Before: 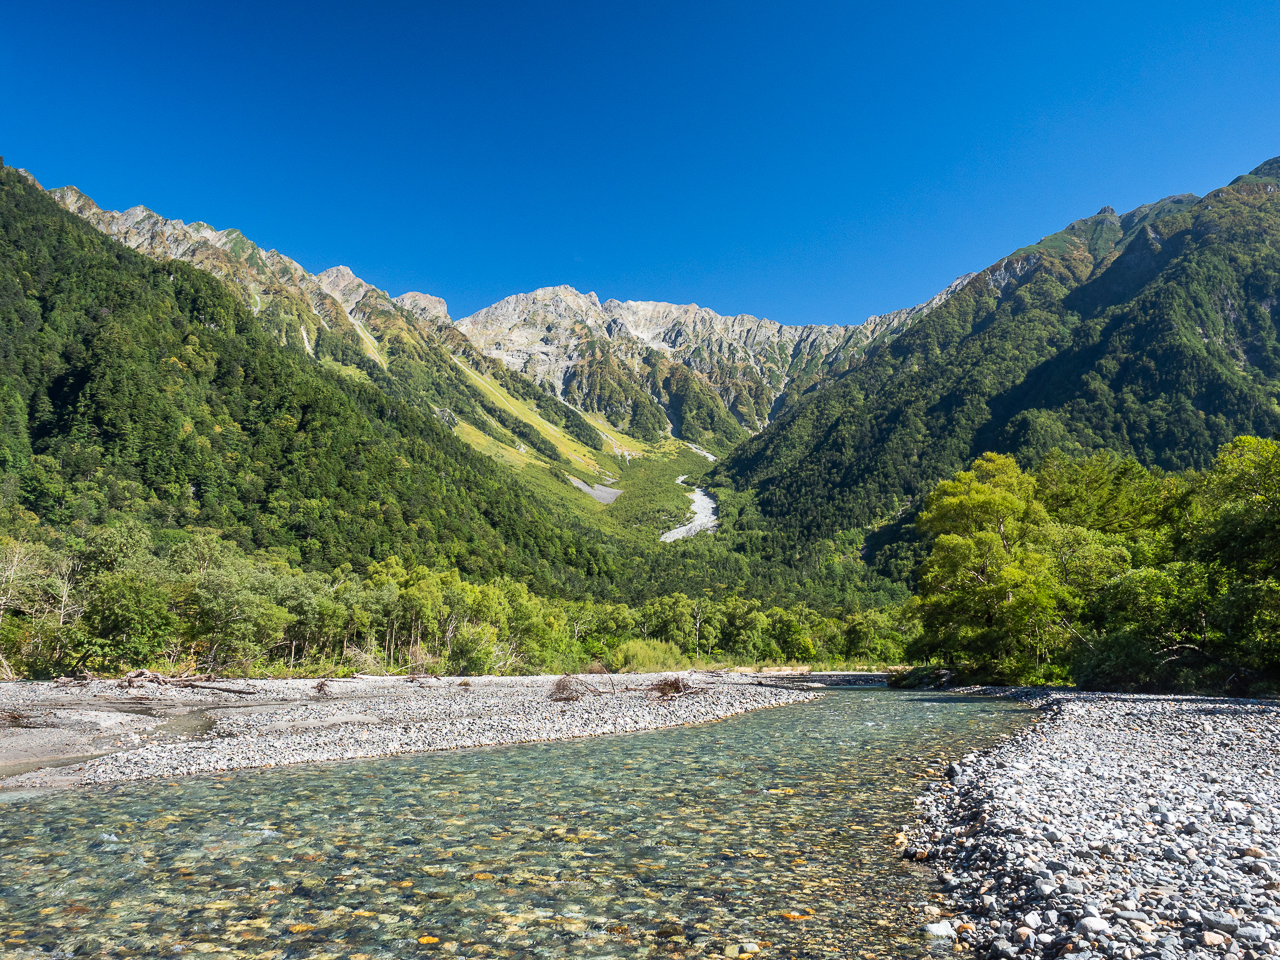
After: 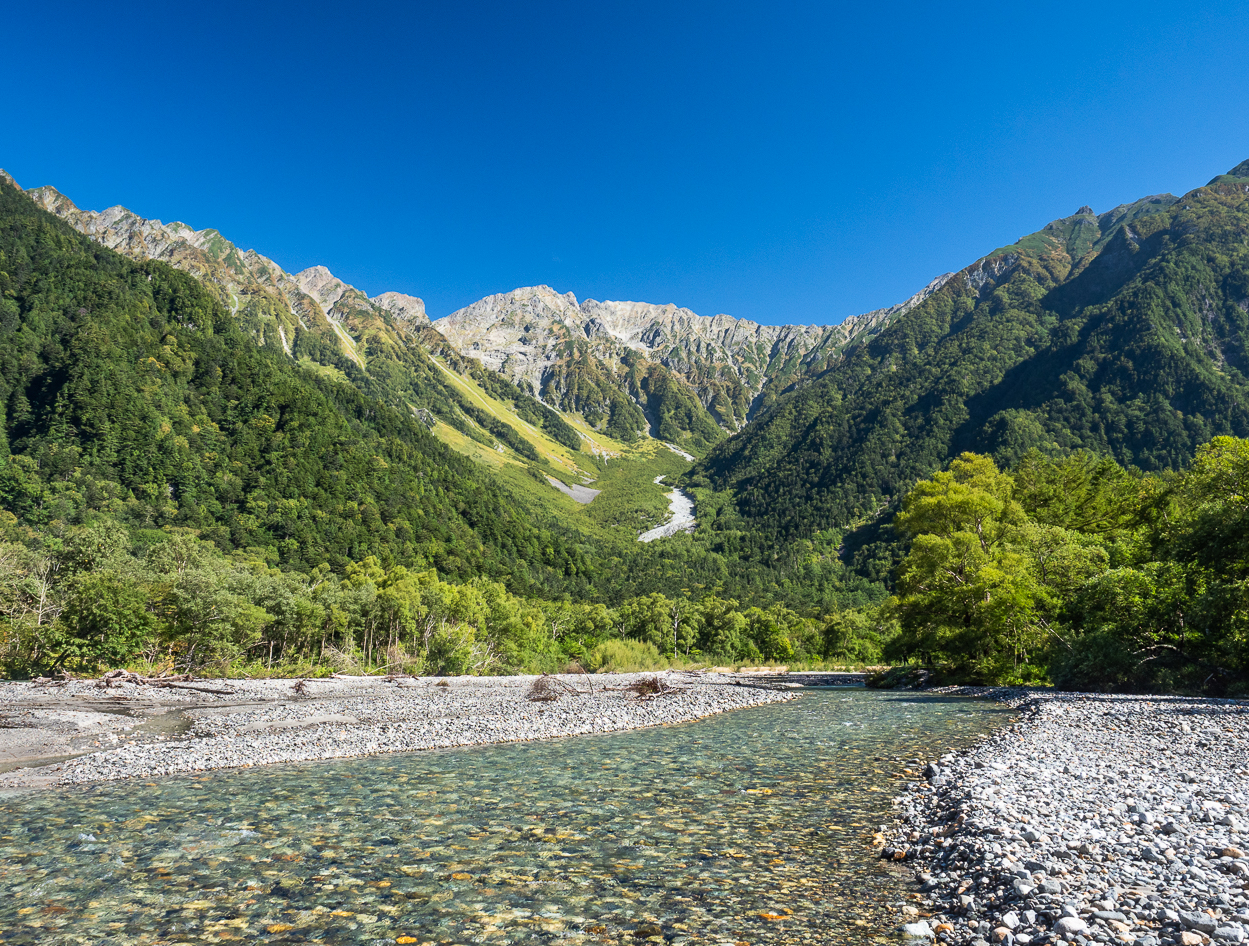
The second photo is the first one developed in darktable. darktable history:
crop and rotate: left 1.733%, right 0.641%, bottom 1.454%
